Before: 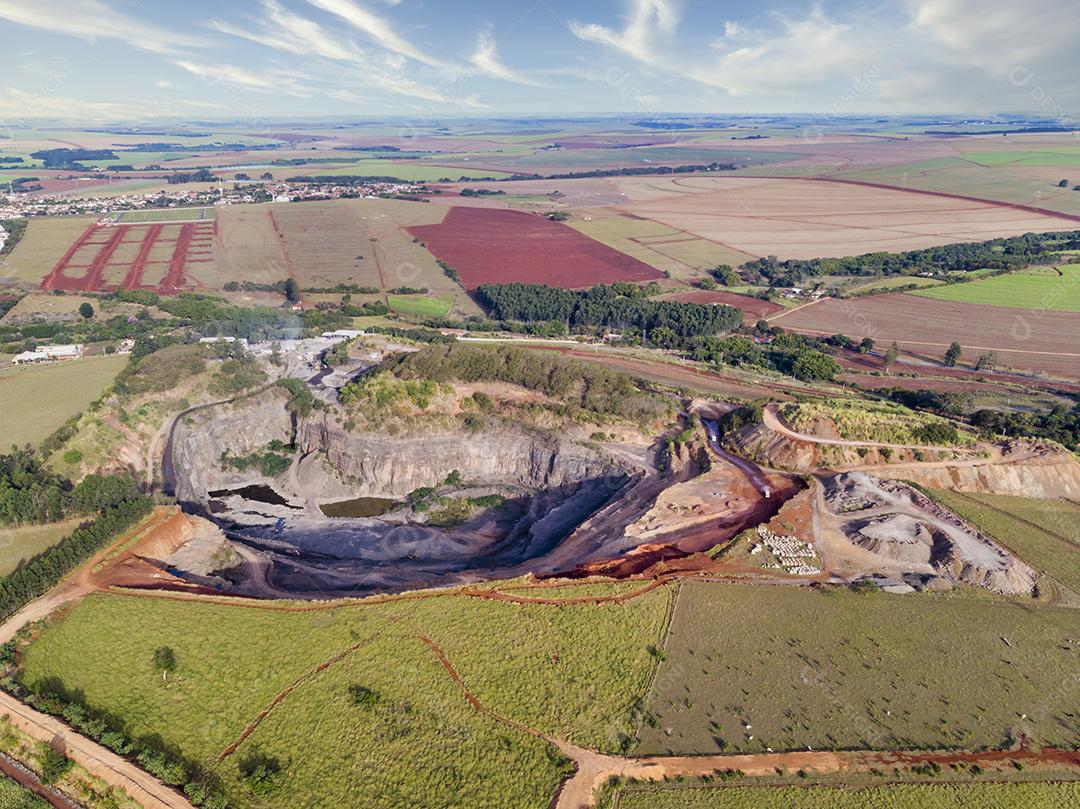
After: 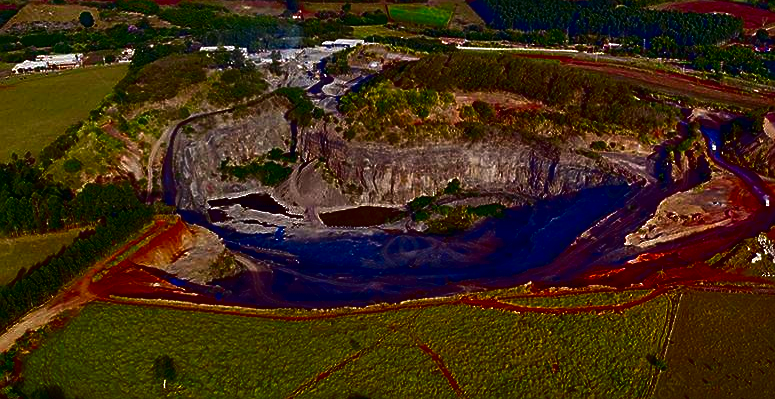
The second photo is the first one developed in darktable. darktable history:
sharpen: on, module defaults
contrast brightness saturation: brightness -0.991, saturation 0.985
crop: top 36.077%, right 28.204%, bottom 14.502%
